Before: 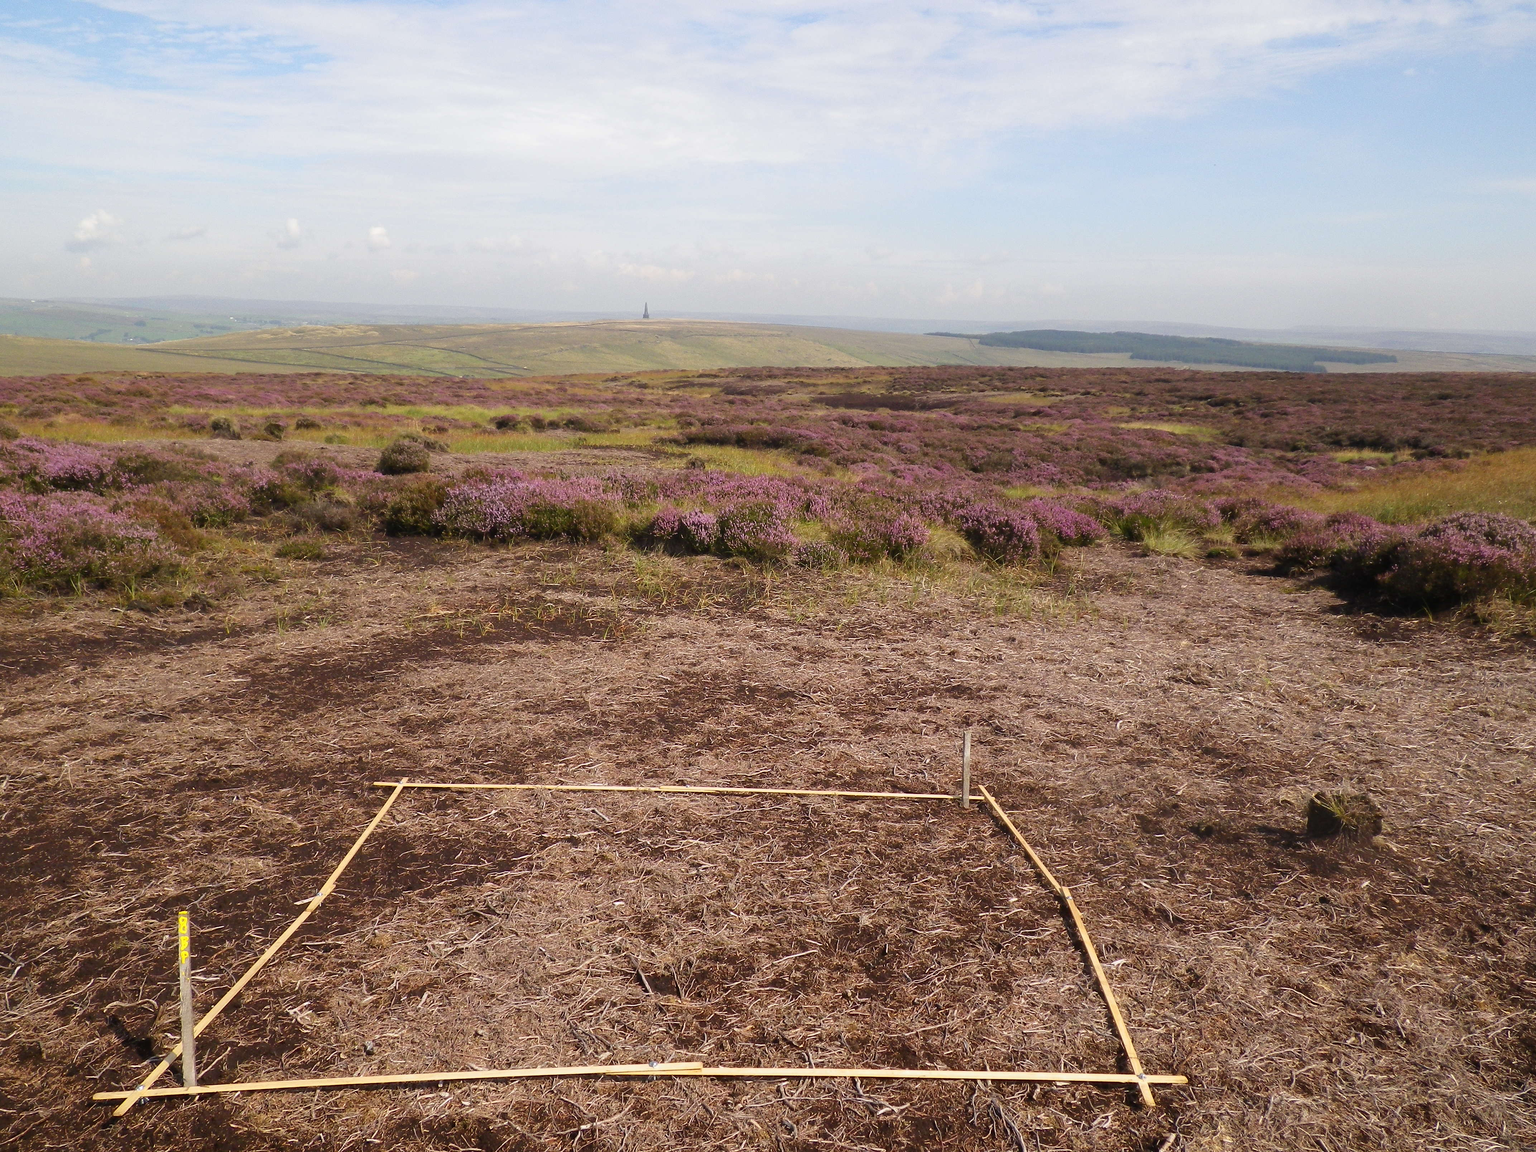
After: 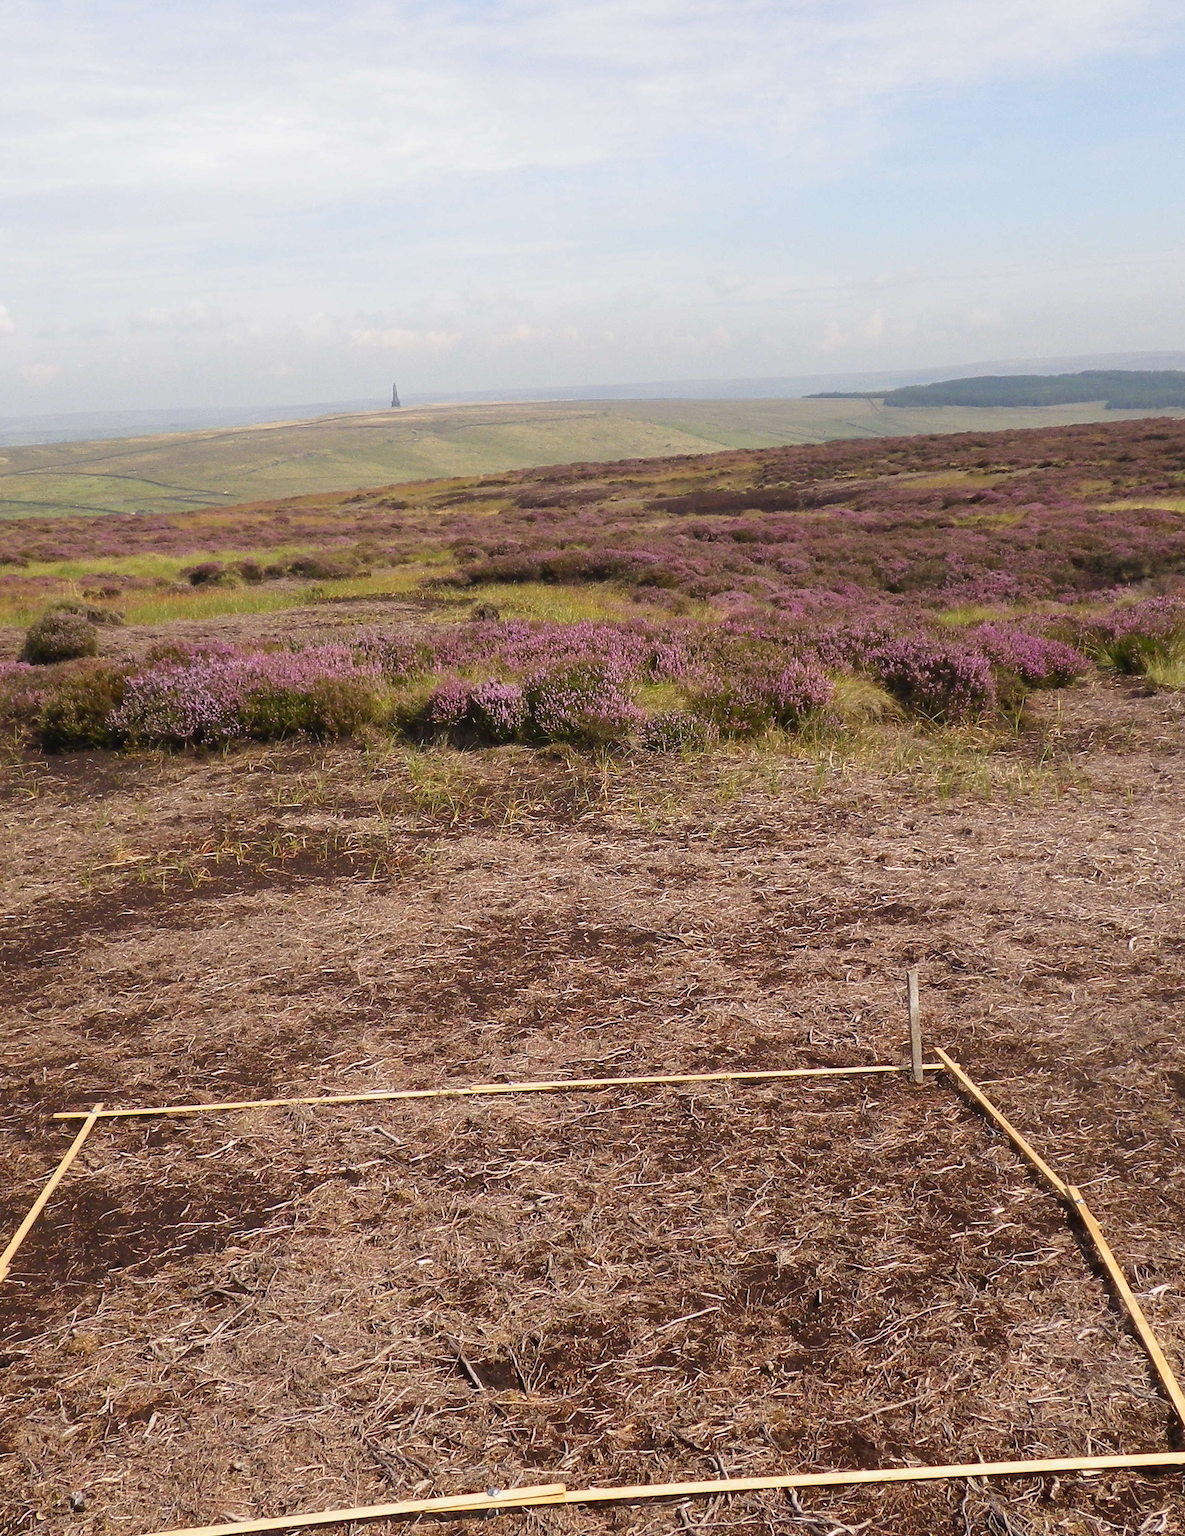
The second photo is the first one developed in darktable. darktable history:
rotate and perspective: rotation -4.57°, crop left 0.054, crop right 0.944, crop top 0.087, crop bottom 0.914
crop: left 21.496%, right 22.254%
